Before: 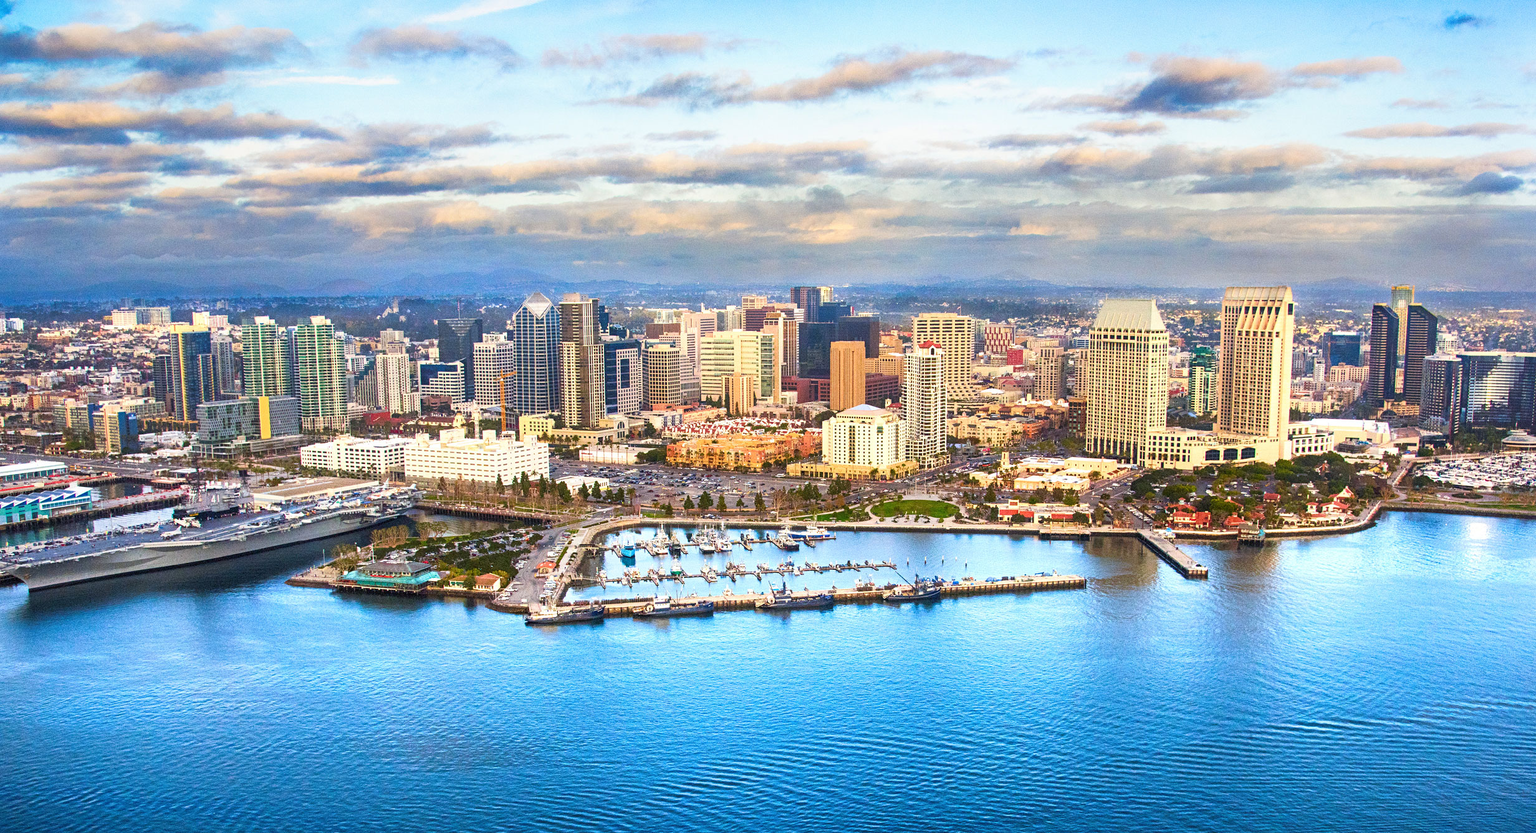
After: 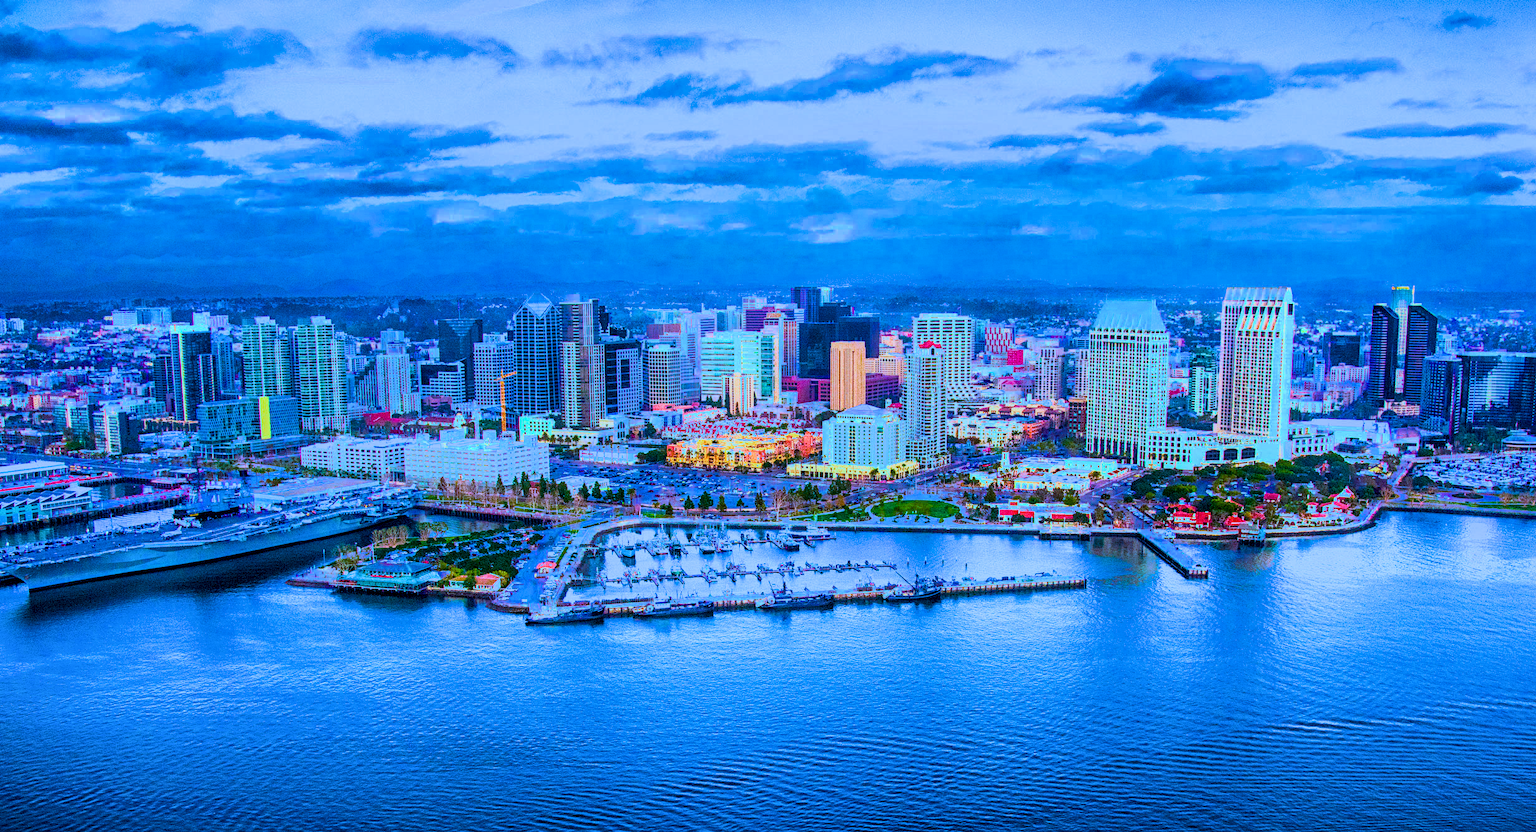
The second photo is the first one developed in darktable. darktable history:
filmic rgb: black relative exposure -7.65 EV, white relative exposure 4.56 EV, hardness 3.61, color science v6 (2022)
local contrast: on, module defaults
tone equalizer: on, module defaults
color balance rgb: linear chroma grading › shadows -40%, linear chroma grading › highlights 40%, linear chroma grading › global chroma 45%, linear chroma grading › mid-tones -30%, perceptual saturation grading › global saturation 55%, perceptual saturation grading › highlights -50%, perceptual saturation grading › mid-tones 40%, perceptual saturation grading › shadows 30%, perceptual brilliance grading › global brilliance 20%, perceptual brilliance grading › shadows -40%, global vibrance 35%
color calibration: illuminant as shot in camera, x 0.442, y 0.413, temperature 2903.13 K
